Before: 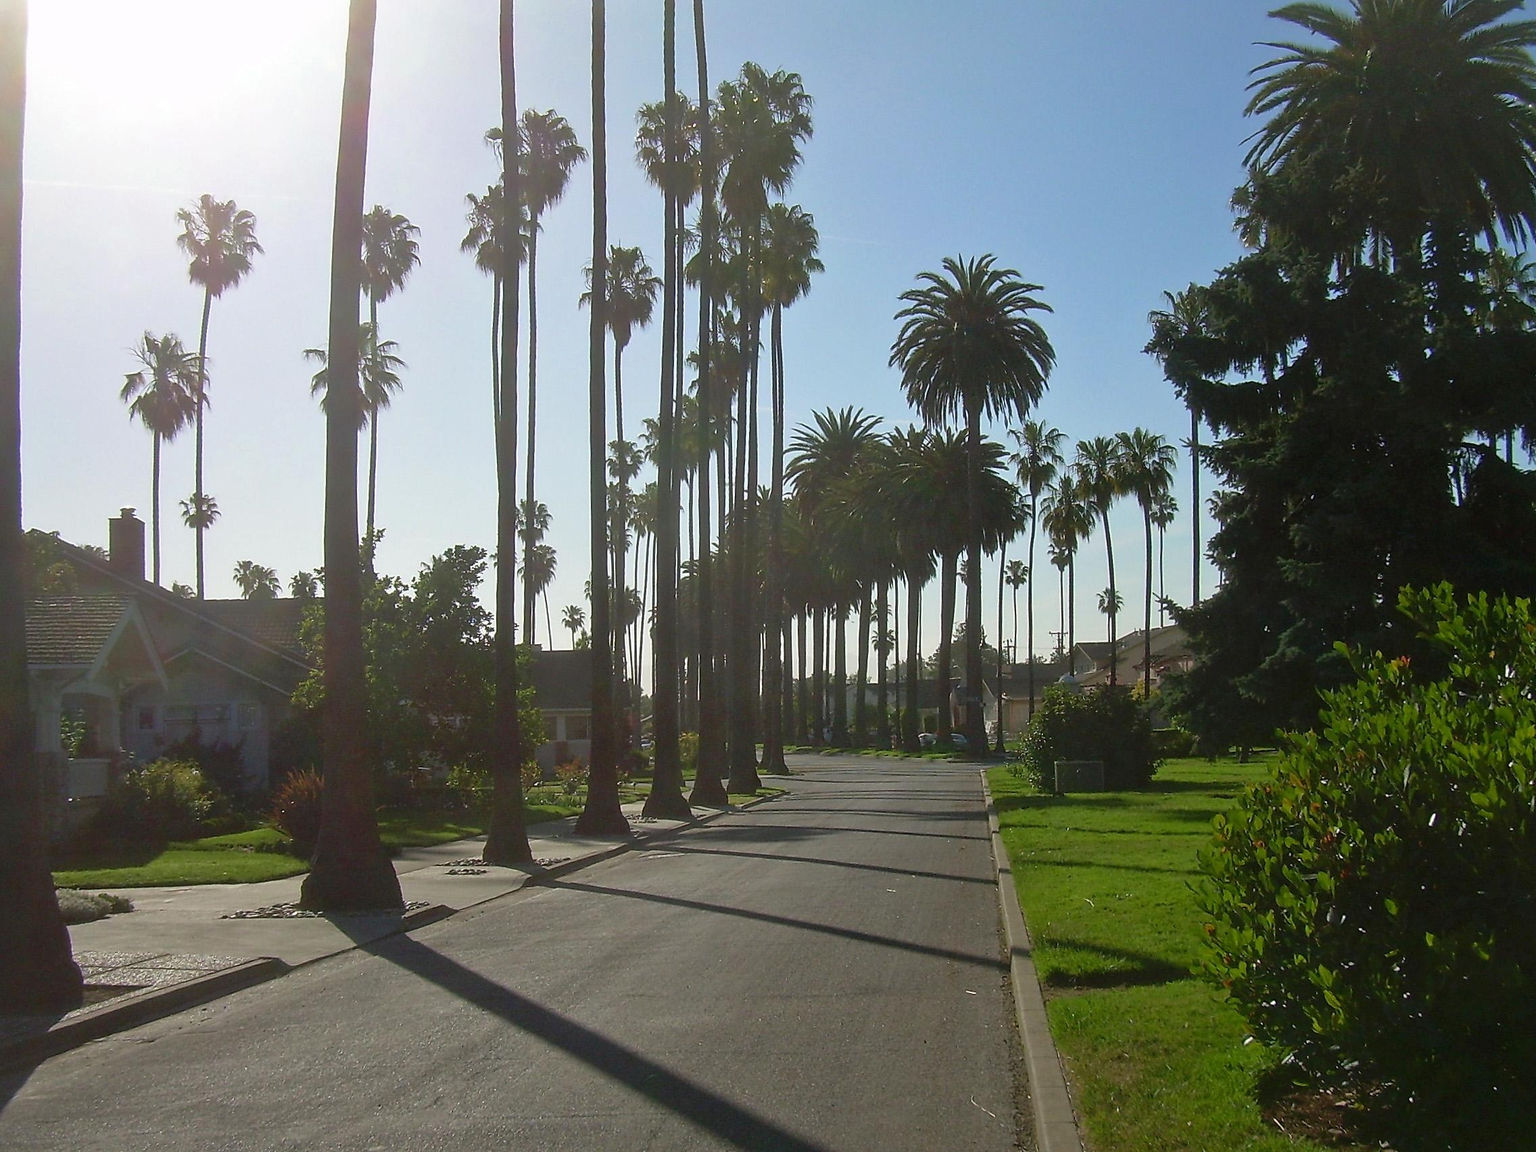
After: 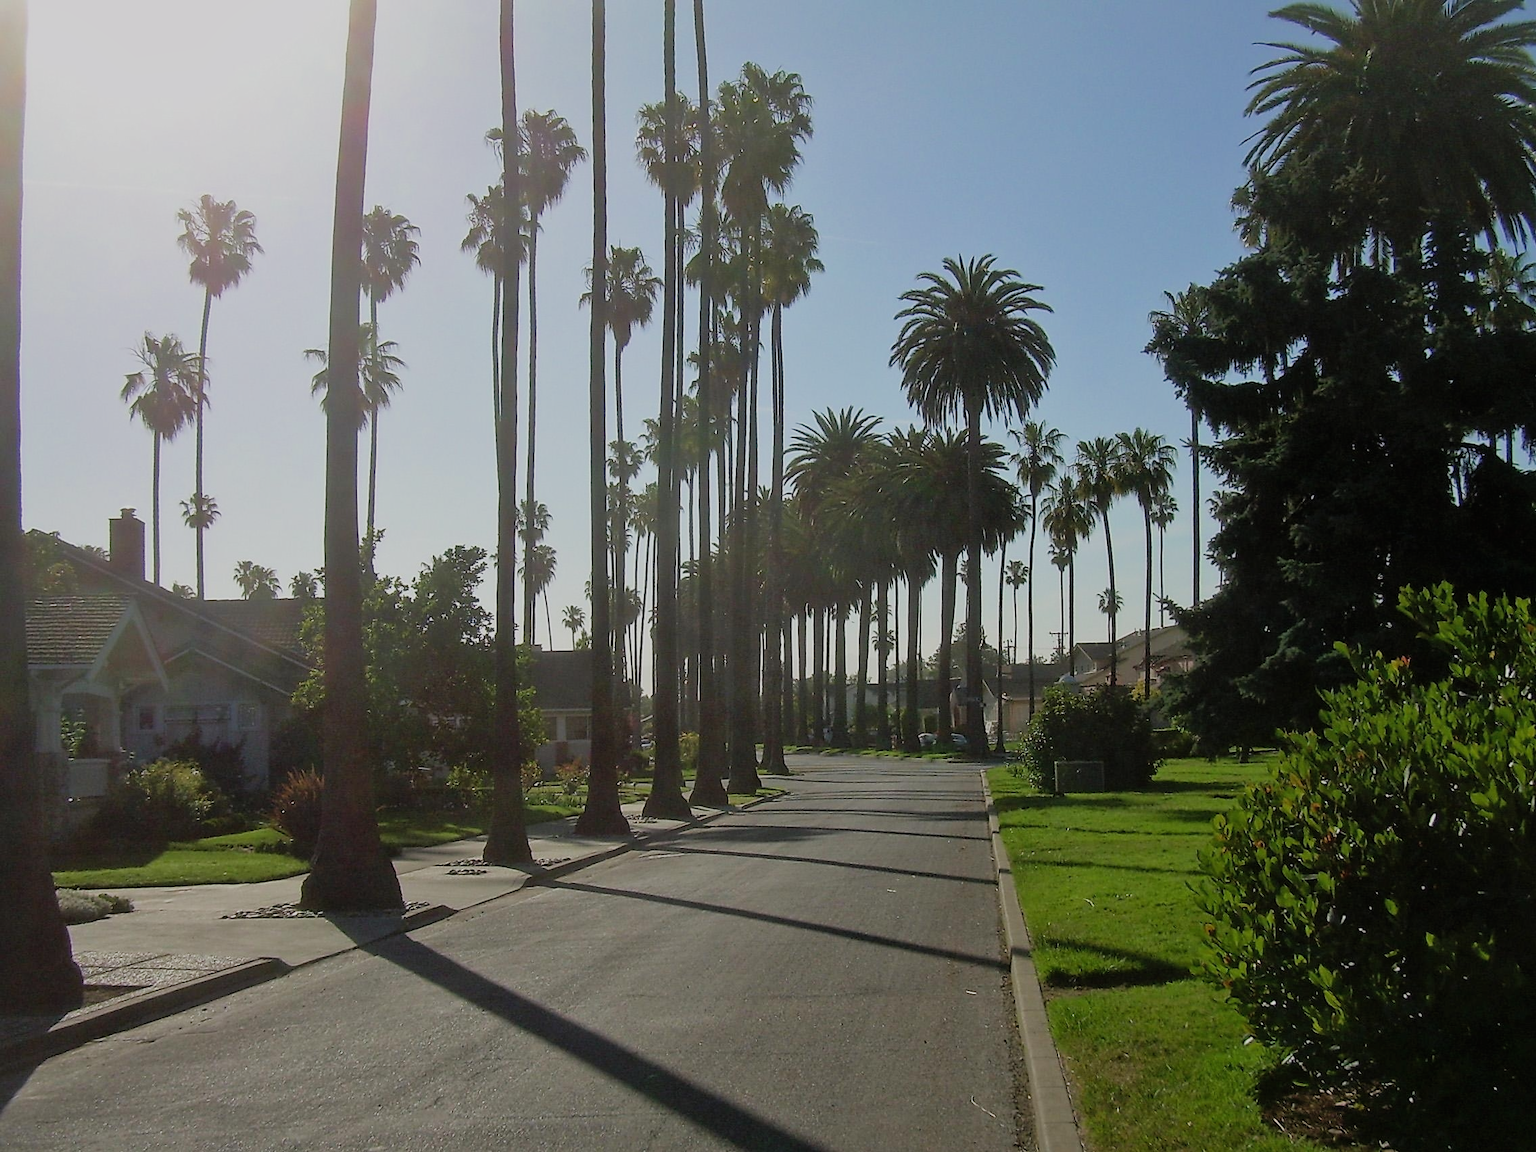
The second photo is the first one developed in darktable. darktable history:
shadows and highlights: shadows 25, highlights -25
filmic rgb: black relative exposure -7.65 EV, white relative exposure 4.56 EV, hardness 3.61
